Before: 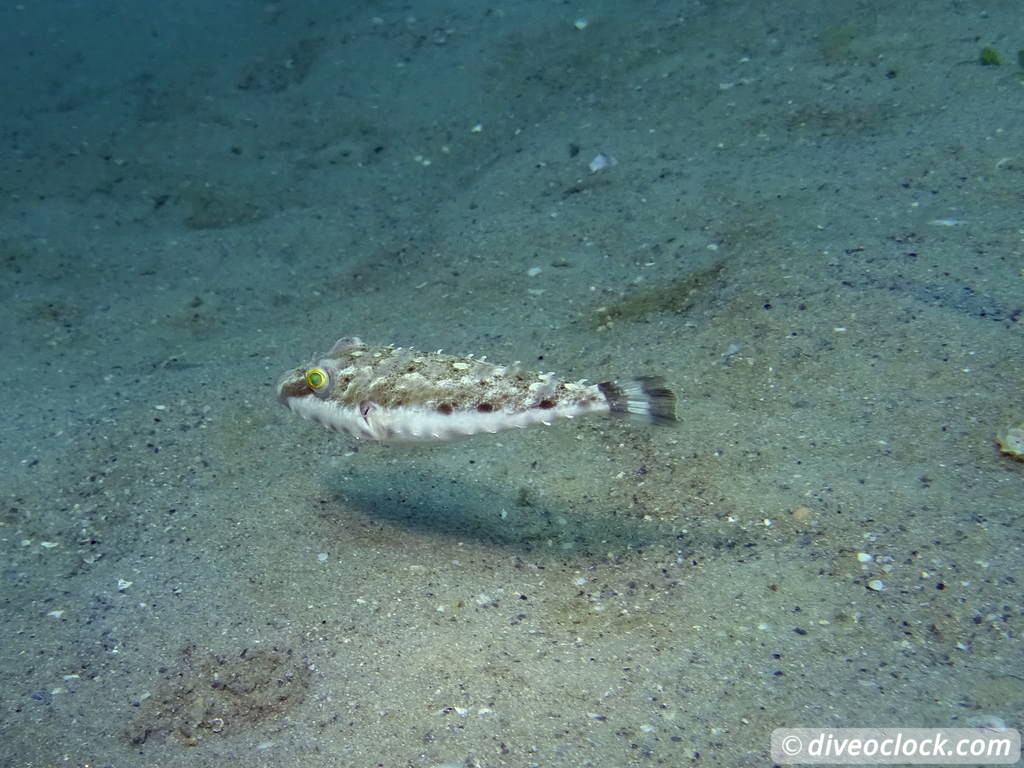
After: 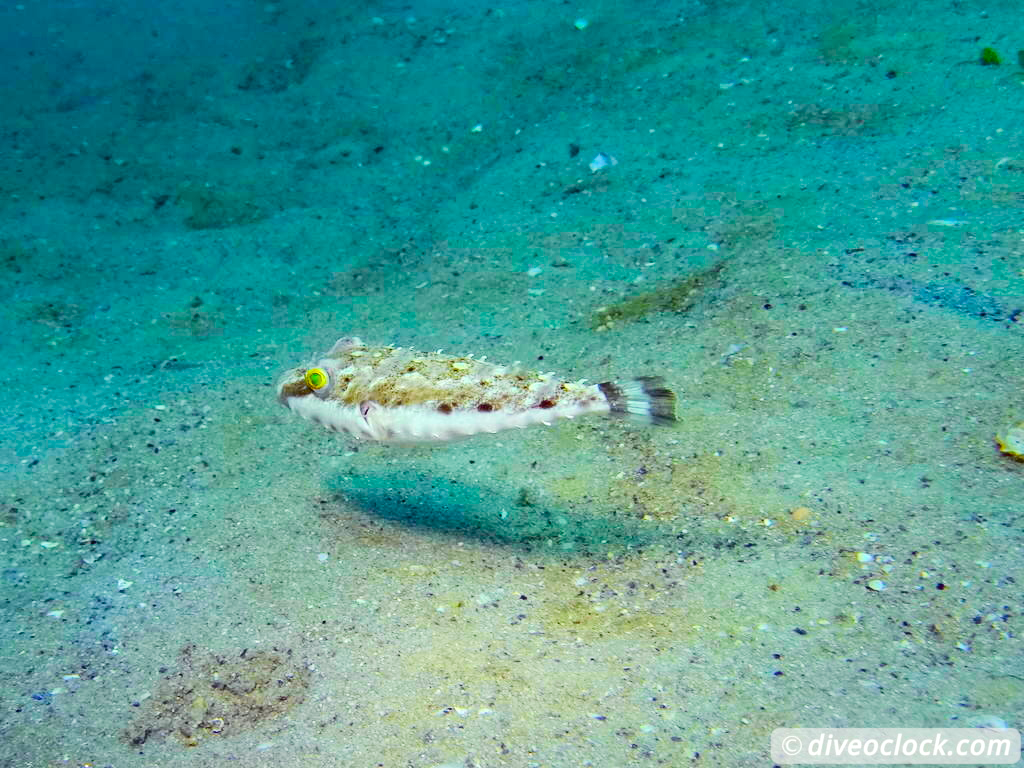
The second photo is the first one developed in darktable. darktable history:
color balance rgb: linear chroma grading › shadows 10%, linear chroma grading › highlights 10%, linear chroma grading › global chroma 15%, linear chroma grading › mid-tones 15%, perceptual saturation grading › global saturation 40%, perceptual saturation grading › highlights -25%, perceptual saturation grading › mid-tones 35%, perceptual saturation grading › shadows 35%, perceptual brilliance grading › global brilliance 11.29%, global vibrance 11.29%
tone curve: curves: ch0 [(0, 0.03) (0.113, 0.087) (0.207, 0.184) (0.515, 0.612) (0.712, 0.793) (1, 0.946)]; ch1 [(0, 0) (0.172, 0.123) (0.317, 0.279) (0.407, 0.401) (0.476, 0.482) (0.505, 0.499) (0.534, 0.534) (0.632, 0.645) (0.726, 0.745) (1, 1)]; ch2 [(0, 0) (0.411, 0.424) (0.476, 0.492) (0.521, 0.524) (0.541, 0.559) (0.65, 0.699) (1, 1)], color space Lab, independent channels, preserve colors none
